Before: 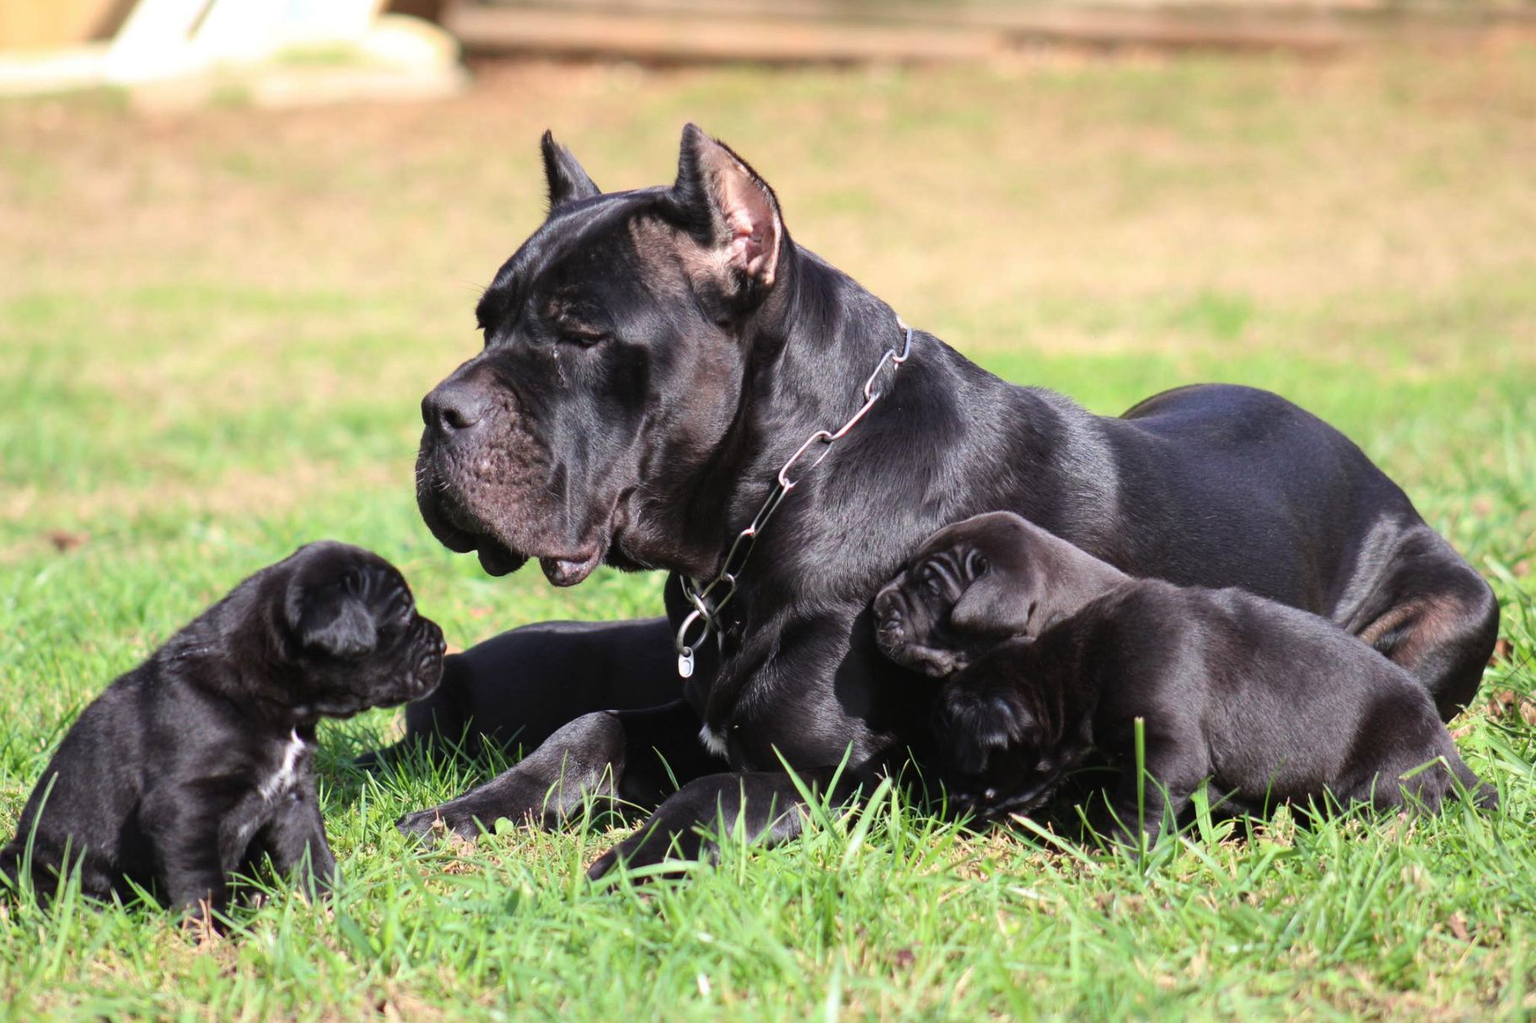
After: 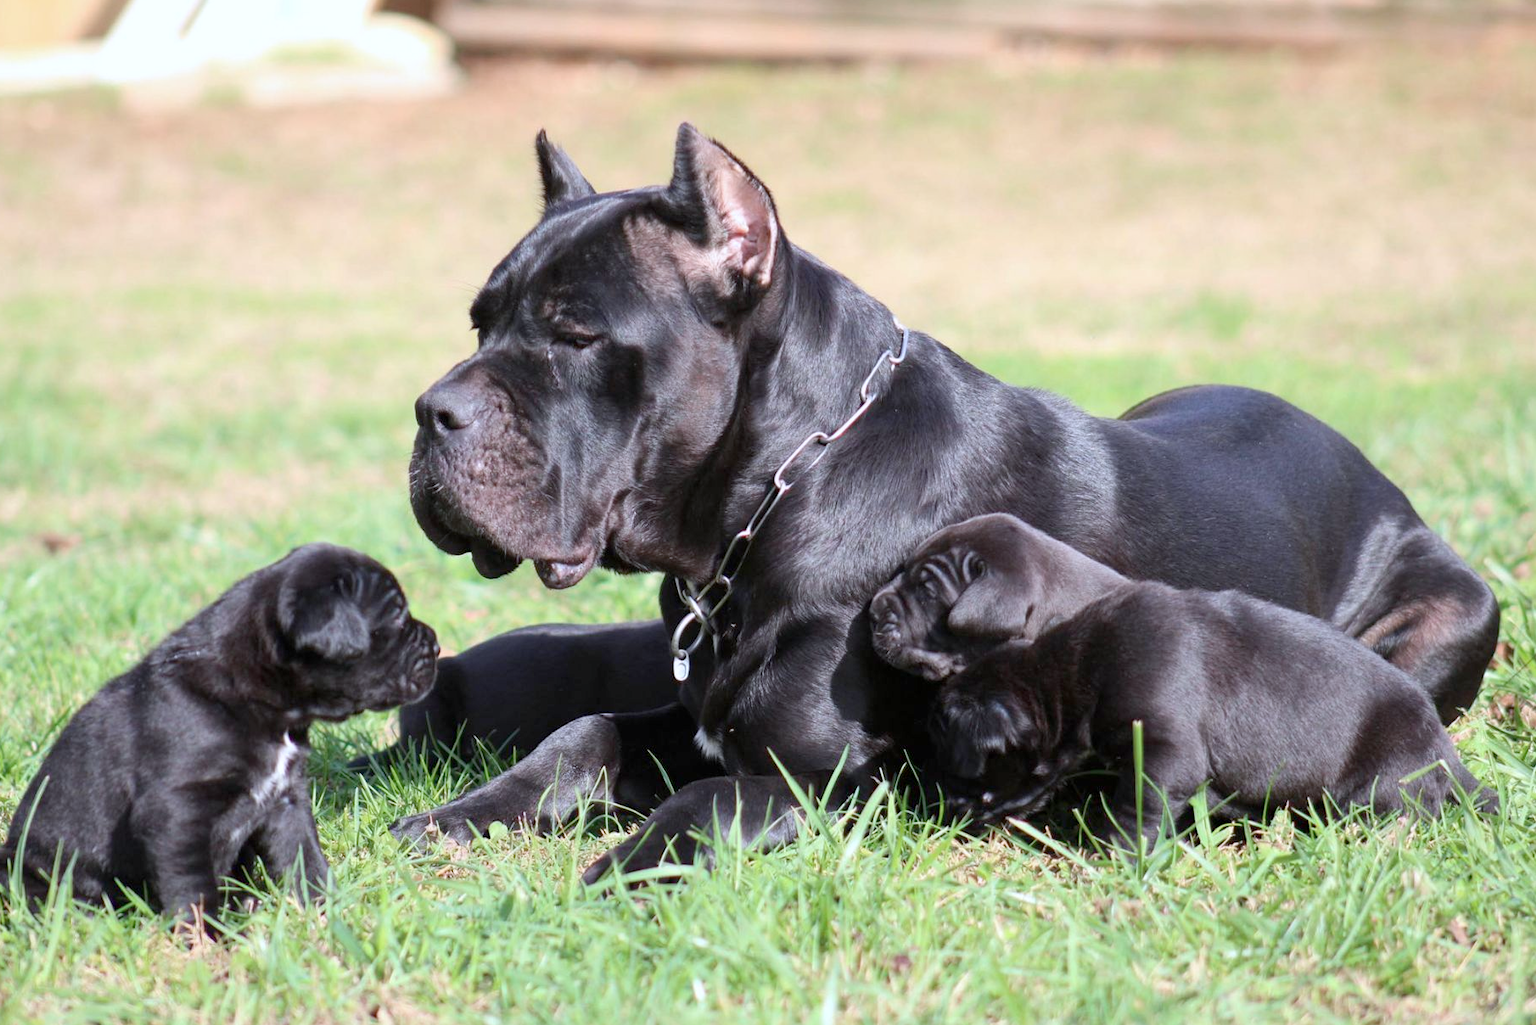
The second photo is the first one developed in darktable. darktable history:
color correction: highlights a* -0.772, highlights b* -8.92
crop and rotate: left 0.614%, top 0.179%, bottom 0.309%
exposure: black level correction 0.002, compensate highlight preservation false
